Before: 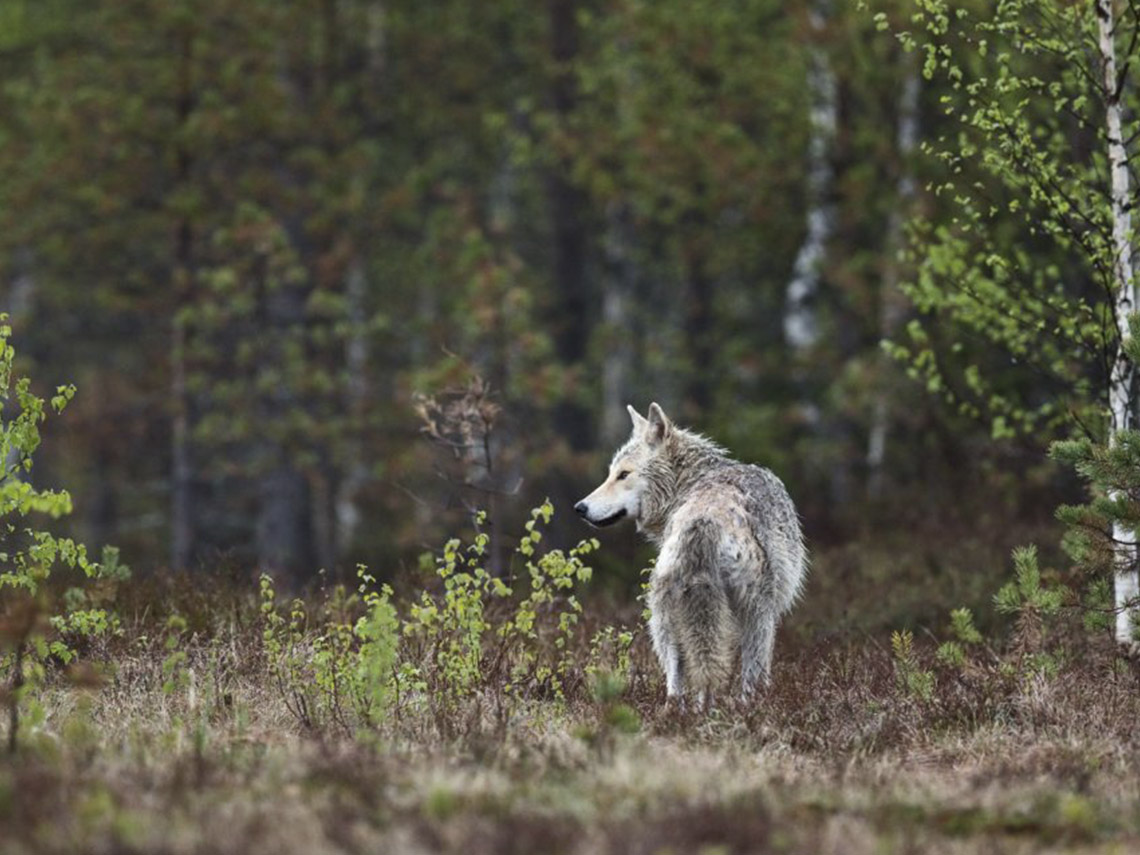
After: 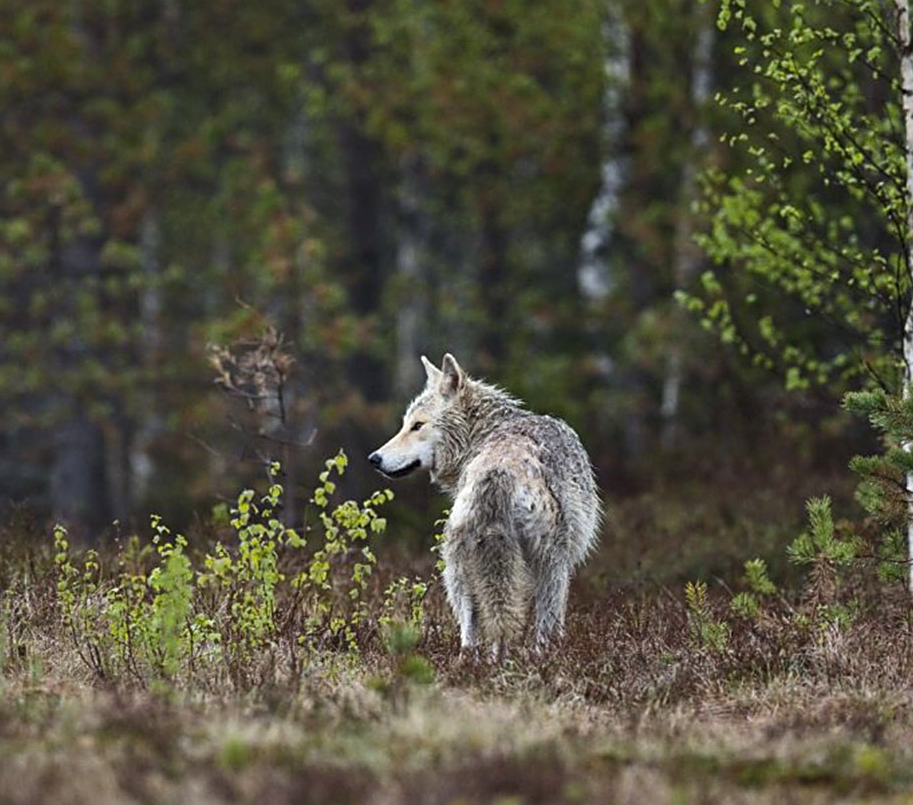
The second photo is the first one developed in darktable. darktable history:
color balance rgb: power › luminance -3.987%, power › hue 143.93°, global offset › hue 171.99°, perceptual saturation grading › global saturation 18.539%, global vibrance 9.852%
crop and rotate: left 18.136%, top 5.738%, right 1.716%
sharpen: on, module defaults
